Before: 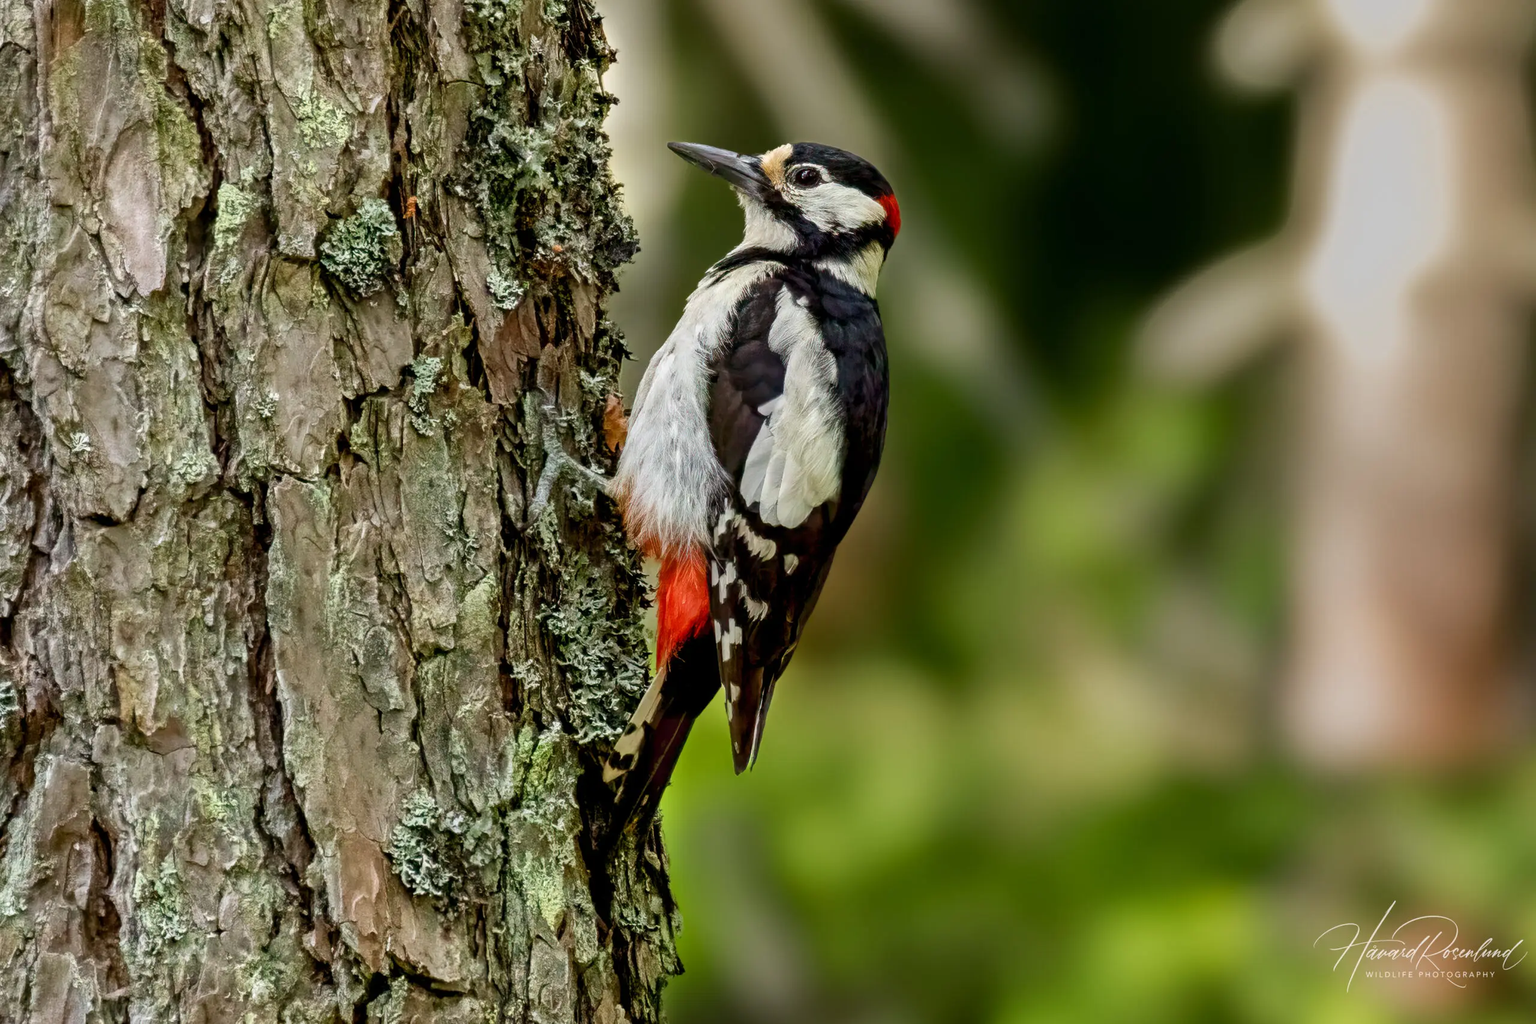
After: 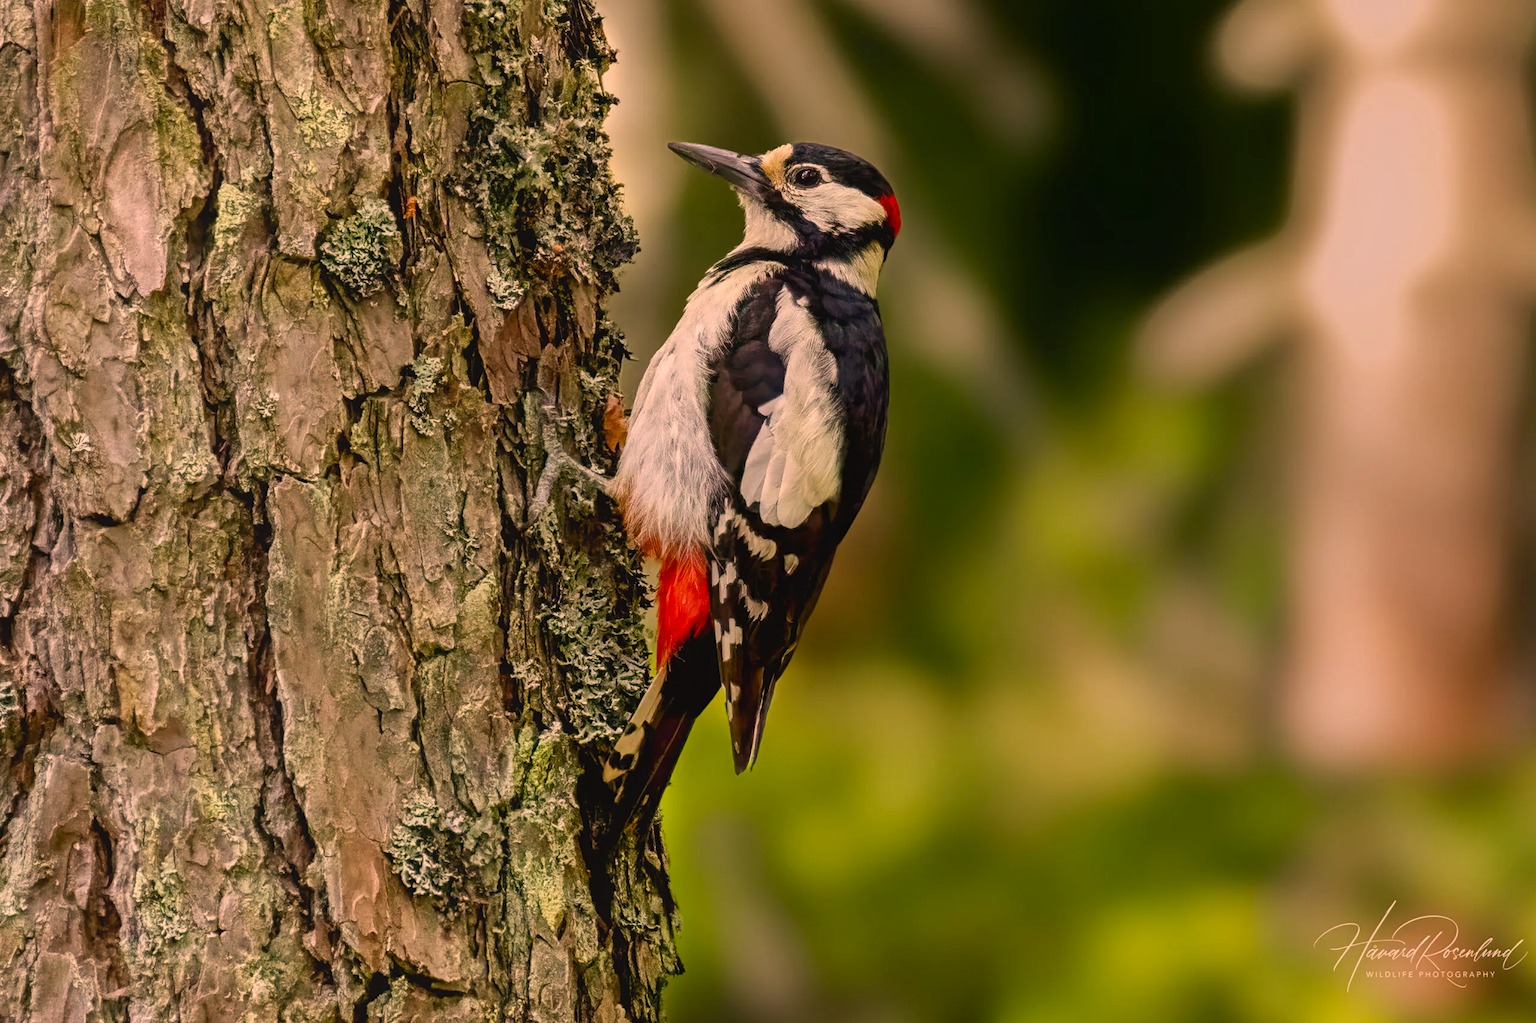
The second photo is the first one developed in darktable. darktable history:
color correction: highlights a* 21.88, highlights b* 22.25
contrast equalizer: y [[0.439, 0.44, 0.442, 0.457, 0.493, 0.498], [0.5 ×6], [0.5 ×6], [0 ×6], [0 ×6]], mix 0.59
